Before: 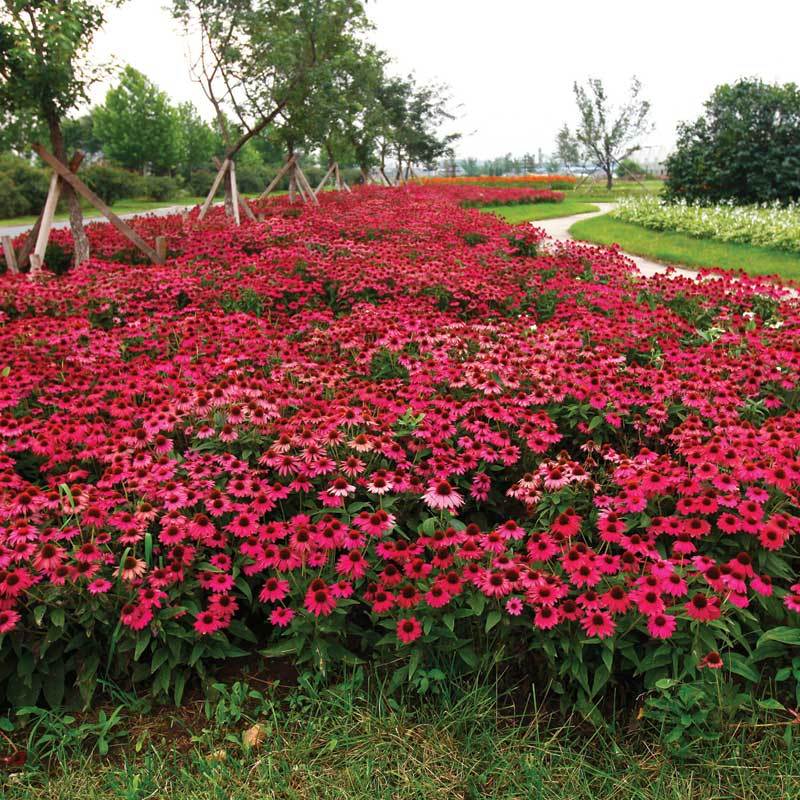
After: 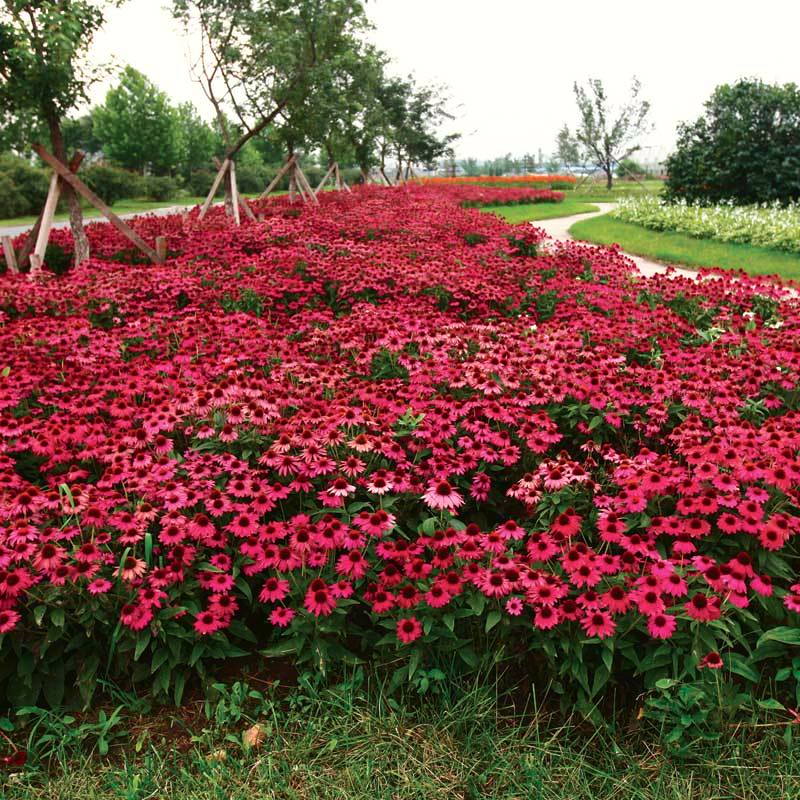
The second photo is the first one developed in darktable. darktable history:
tone curve: curves: ch0 [(0, 0.021) (0.059, 0.053) (0.212, 0.18) (0.337, 0.304) (0.495, 0.505) (0.725, 0.731) (0.89, 0.919) (1, 1)]; ch1 [(0, 0) (0.094, 0.081) (0.311, 0.282) (0.421, 0.417) (0.479, 0.475) (0.54, 0.55) (0.615, 0.65) (0.683, 0.688) (1, 1)]; ch2 [(0, 0) (0.257, 0.217) (0.44, 0.431) (0.498, 0.507) (0.603, 0.598) (1, 1)], color space Lab, independent channels, preserve colors none
